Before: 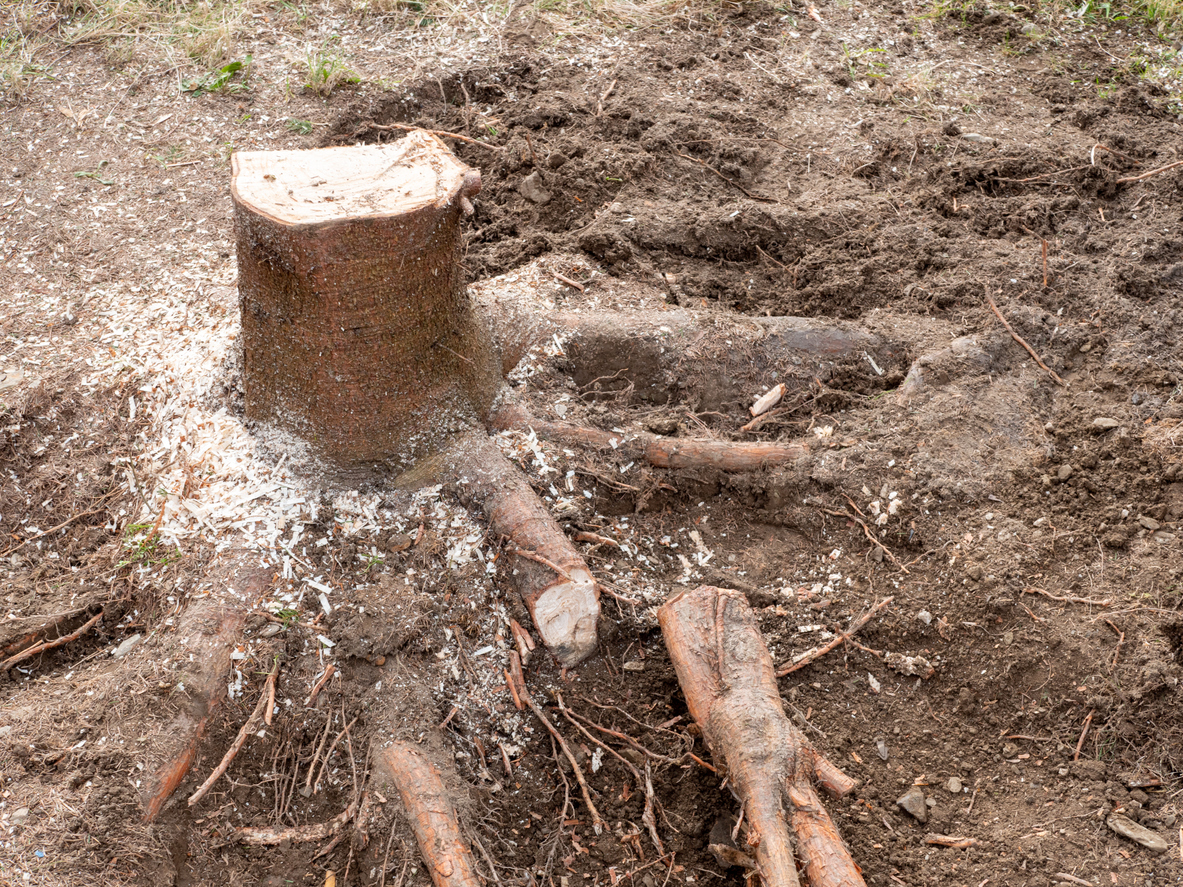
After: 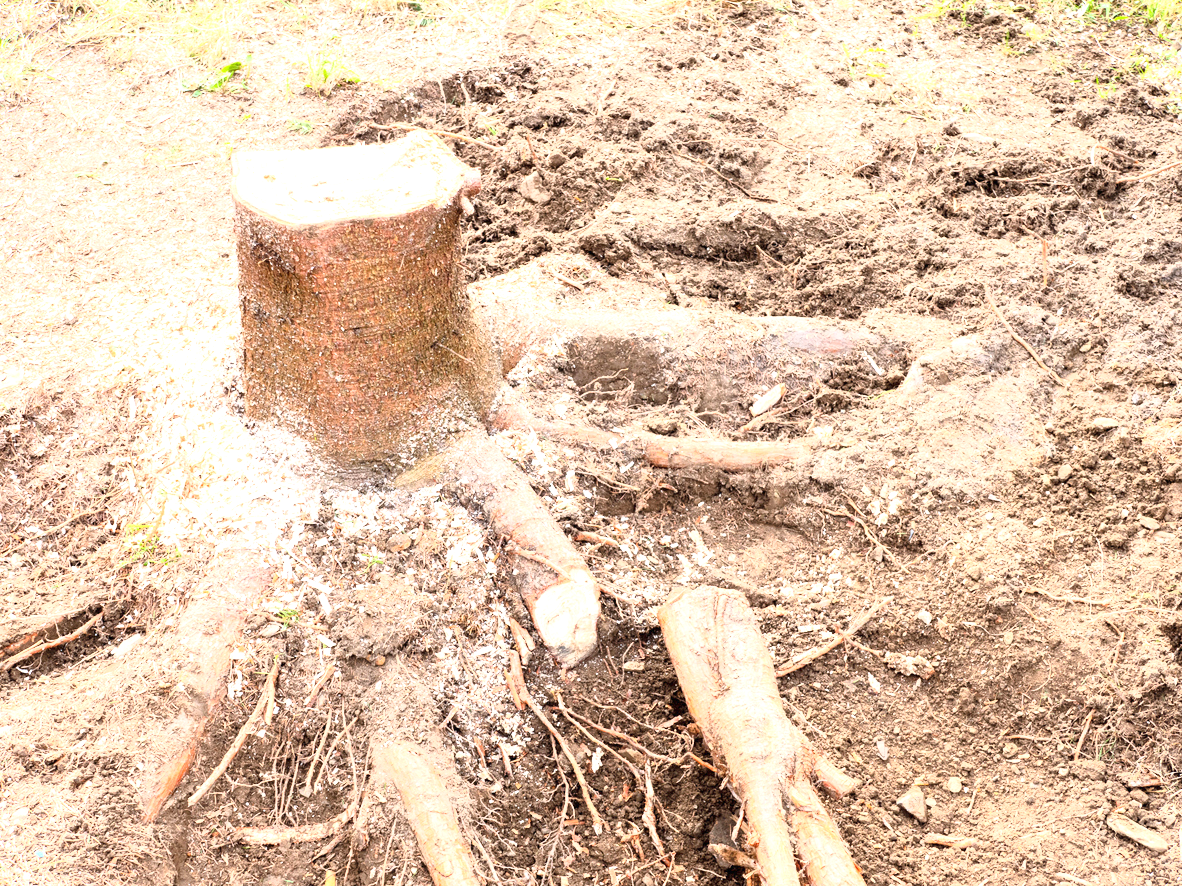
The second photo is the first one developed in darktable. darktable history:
exposure: black level correction 0, exposure 1.35 EV, compensate exposure bias true, compensate highlight preservation false
base curve: curves: ch0 [(0, 0) (0.557, 0.834) (1, 1)]
